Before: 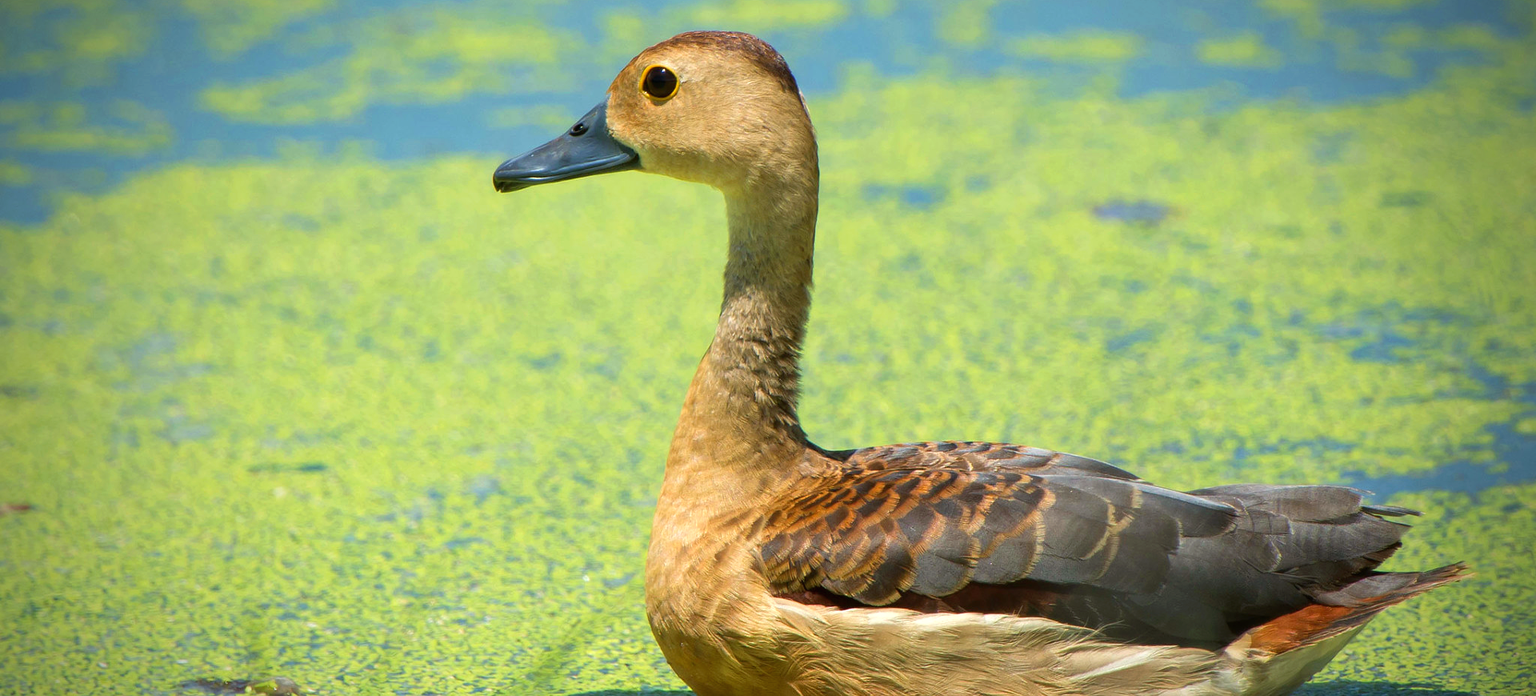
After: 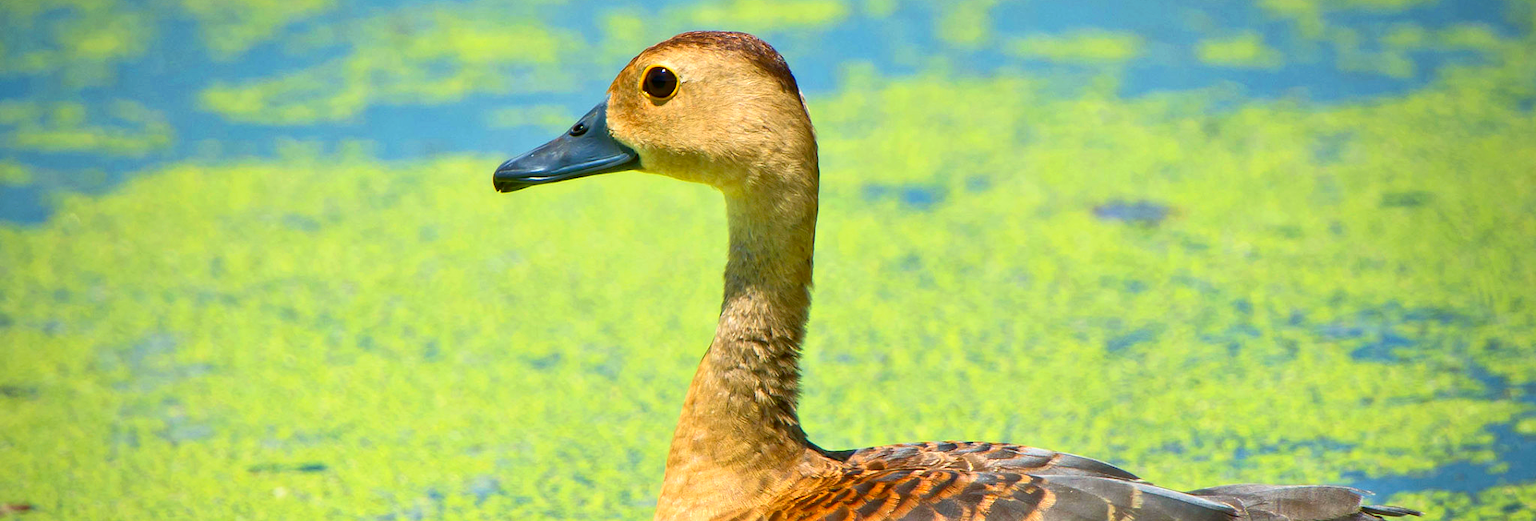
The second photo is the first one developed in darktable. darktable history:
contrast brightness saturation: contrast 0.188, brightness -0.106, saturation 0.21
tone equalizer: -7 EV 0.148 EV, -6 EV 0.613 EV, -5 EV 1.17 EV, -4 EV 1.35 EV, -3 EV 1.14 EV, -2 EV 0.6 EV, -1 EV 0.161 EV, mask exposure compensation -0.495 EV
crop: bottom 24.979%
